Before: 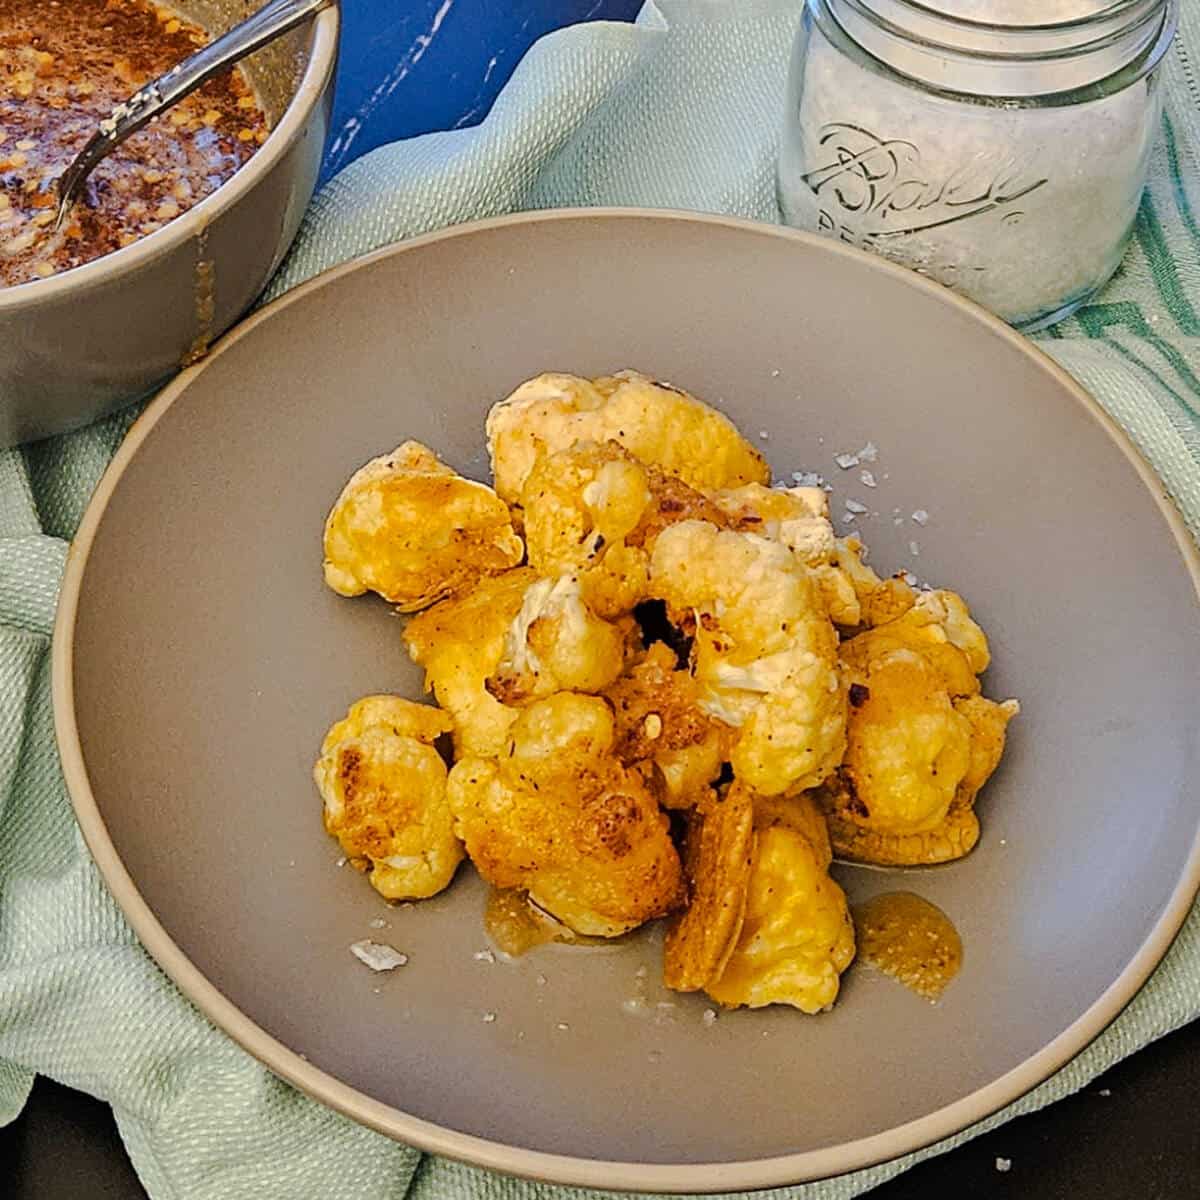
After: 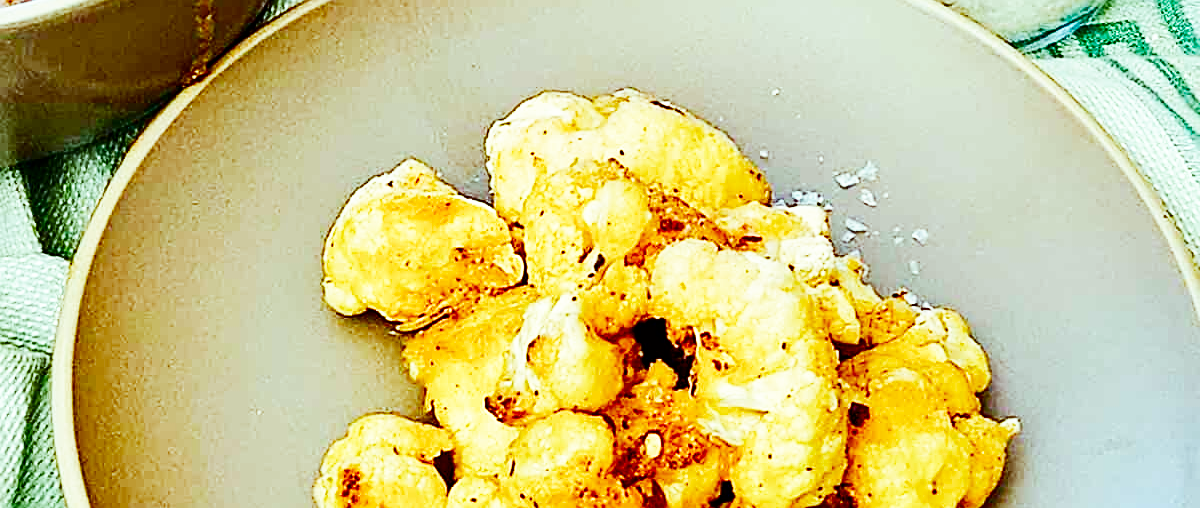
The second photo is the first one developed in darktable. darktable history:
color balance rgb: highlights gain › chroma 5.293%, highlights gain › hue 193.64°, perceptual saturation grading › global saturation 20%, perceptual saturation grading › highlights -50.303%, perceptual saturation grading › shadows 30.051%, global vibrance 19.397%
crop and rotate: top 23.442%, bottom 34.165%
sharpen: on, module defaults
shadows and highlights: radius 334.89, shadows 64.95, highlights 6.42, compress 87.34%, soften with gaussian
base curve: curves: ch0 [(0, 0) (0.007, 0.004) (0.027, 0.03) (0.046, 0.07) (0.207, 0.54) (0.442, 0.872) (0.673, 0.972) (1, 1)], preserve colors none
contrast brightness saturation: contrast 0.13, brightness -0.235, saturation 0.137
